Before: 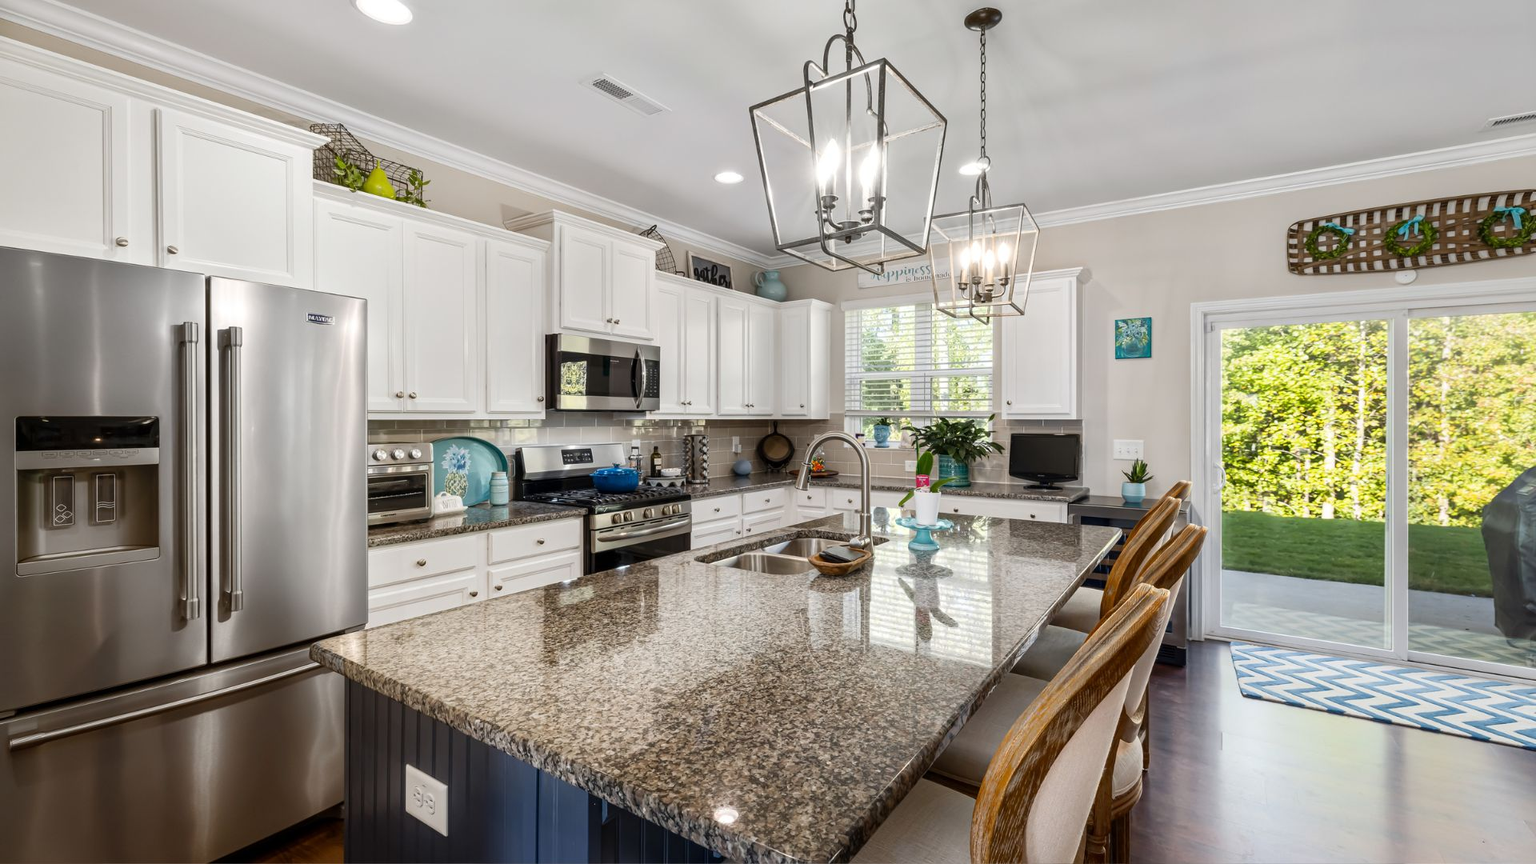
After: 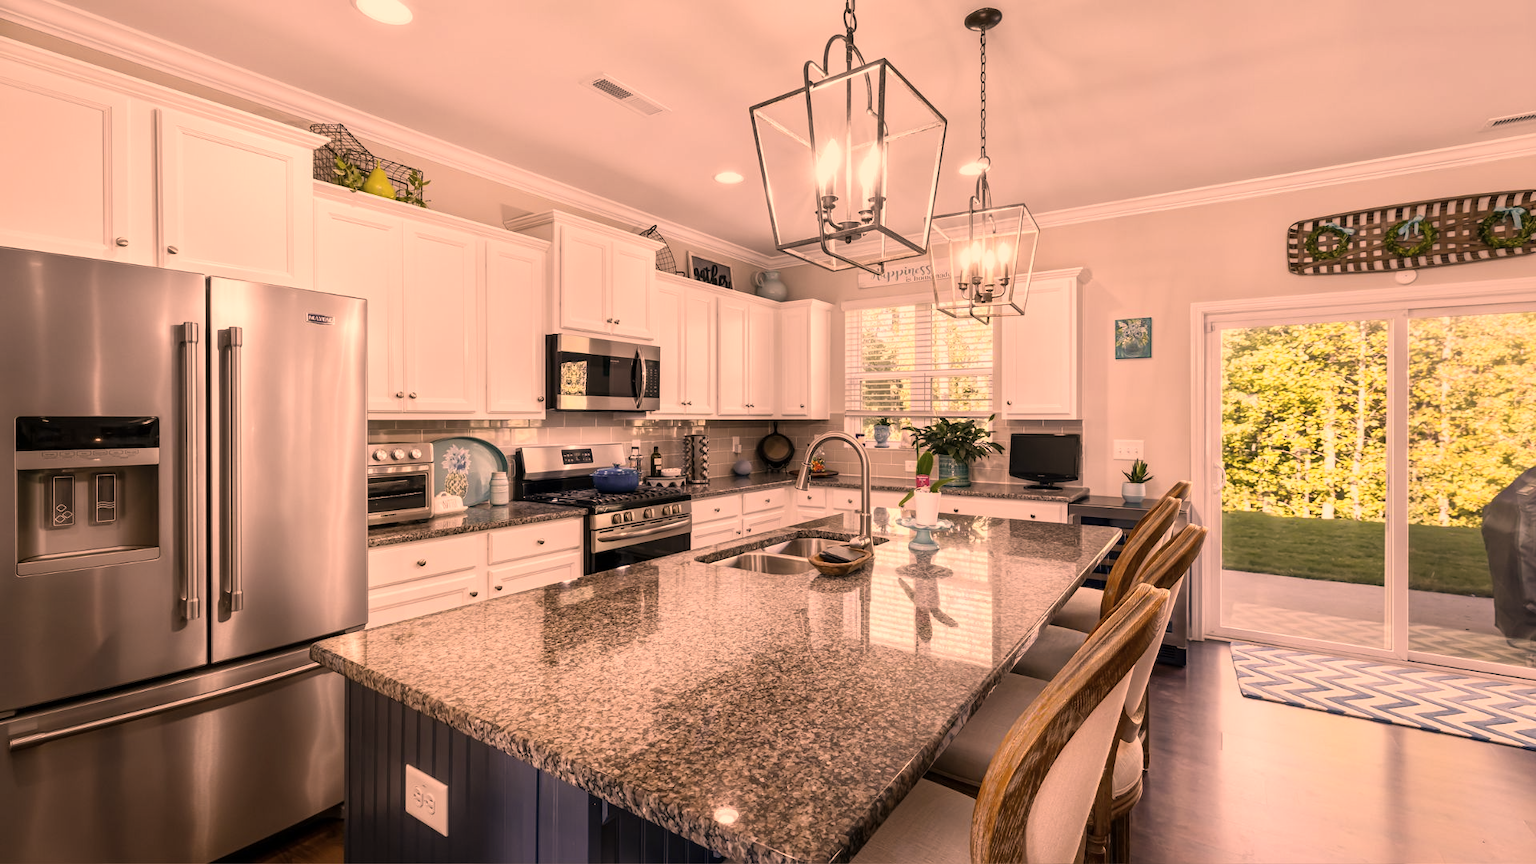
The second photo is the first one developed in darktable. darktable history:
shadows and highlights: shadows -10, white point adjustment 1.5, highlights 10
tone equalizer: on, module defaults
color correction: highlights a* 40, highlights b* 40, saturation 0.69
